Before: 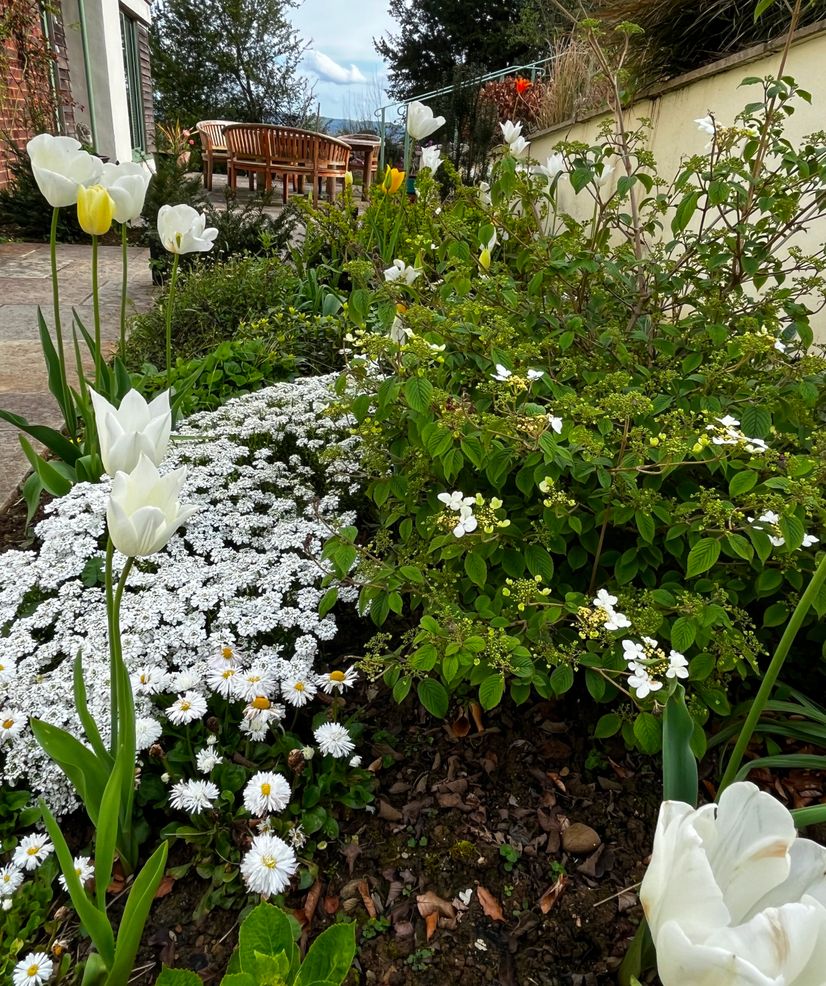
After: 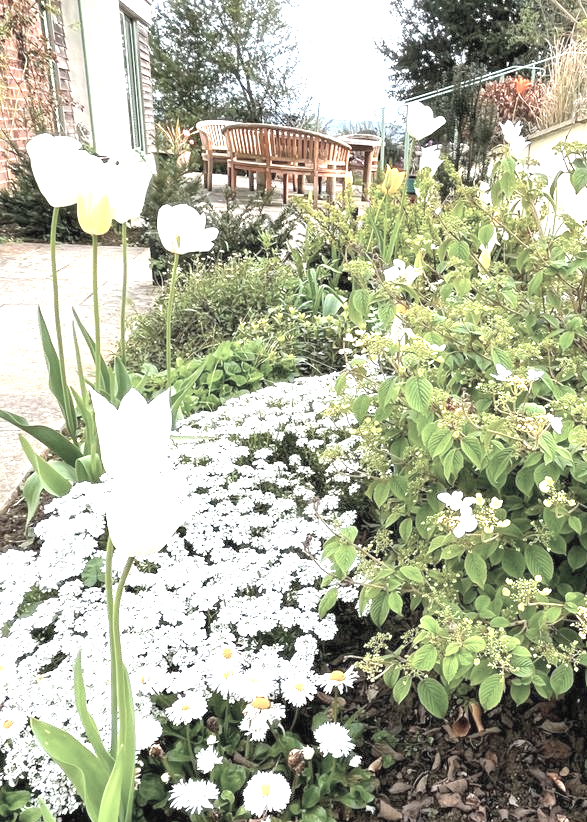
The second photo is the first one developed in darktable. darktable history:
exposure: black level correction 0, exposure 2.088 EV, compensate exposure bias true, compensate highlight preservation false
contrast brightness saturation: brightness 0.18, saturation -0.5
crop: right 28.885%, bottom 16.626%
